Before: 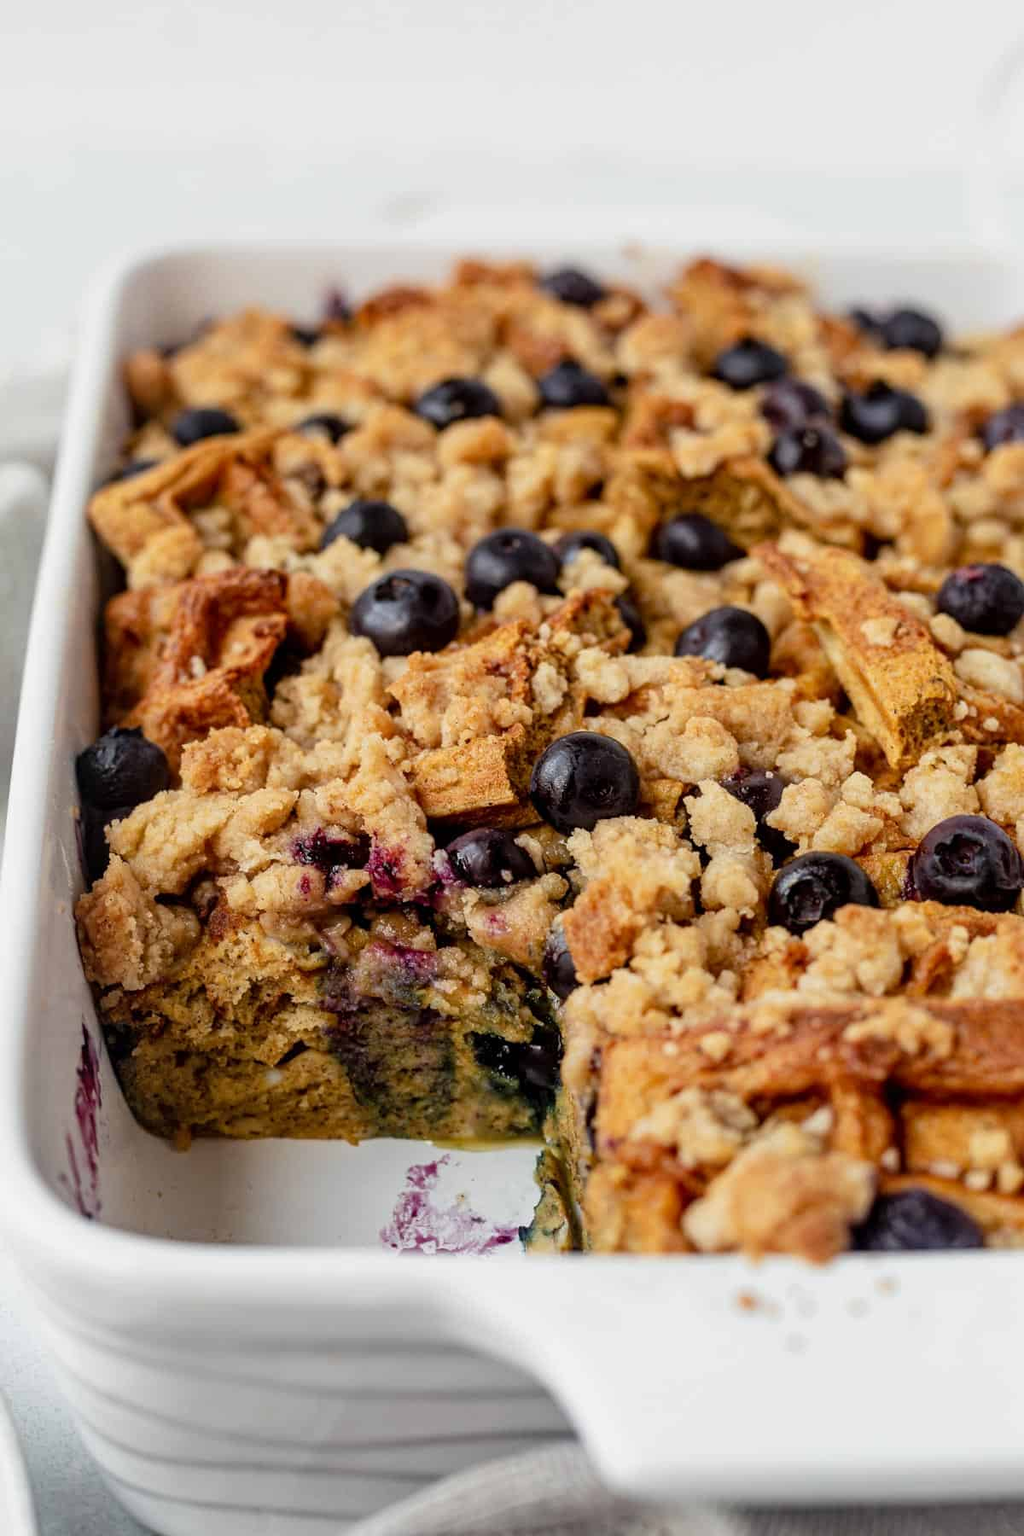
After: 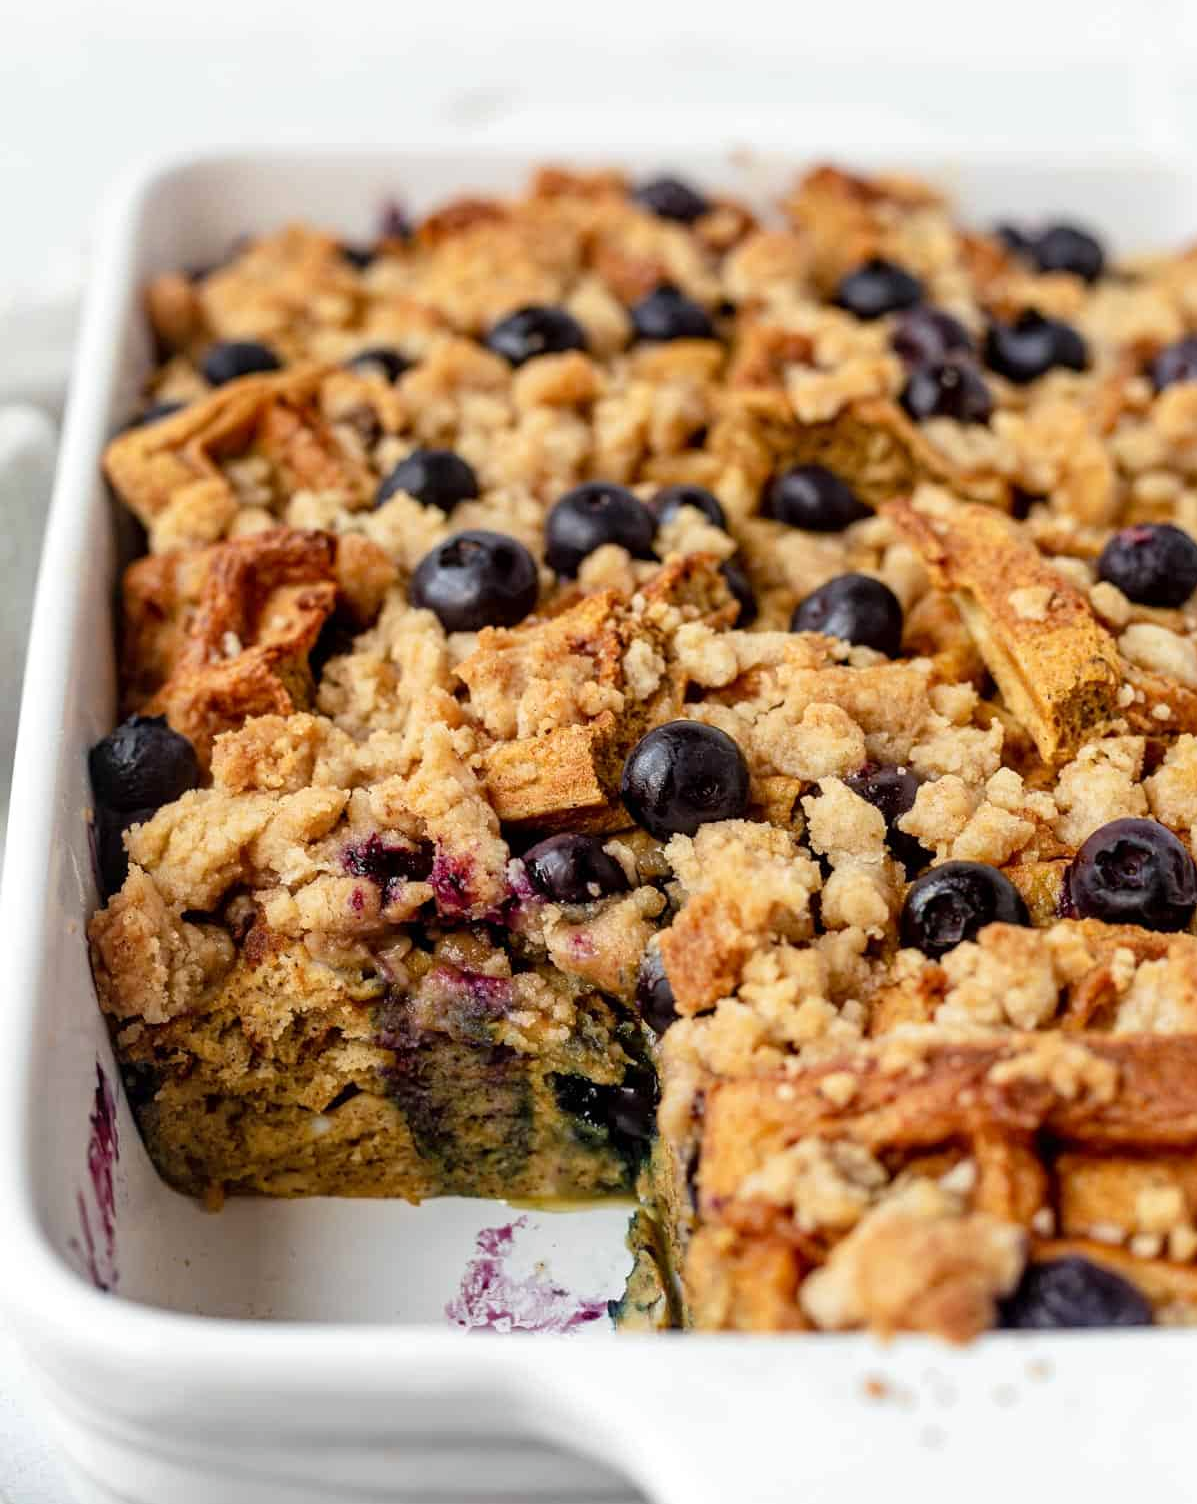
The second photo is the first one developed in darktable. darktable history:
crop: top 7.625%, bottom 8.027%
exposure: exposure 0.2 EV, compensate highlight preservation false
color correction: highlights a* -0.182, highlights b* -0.124
